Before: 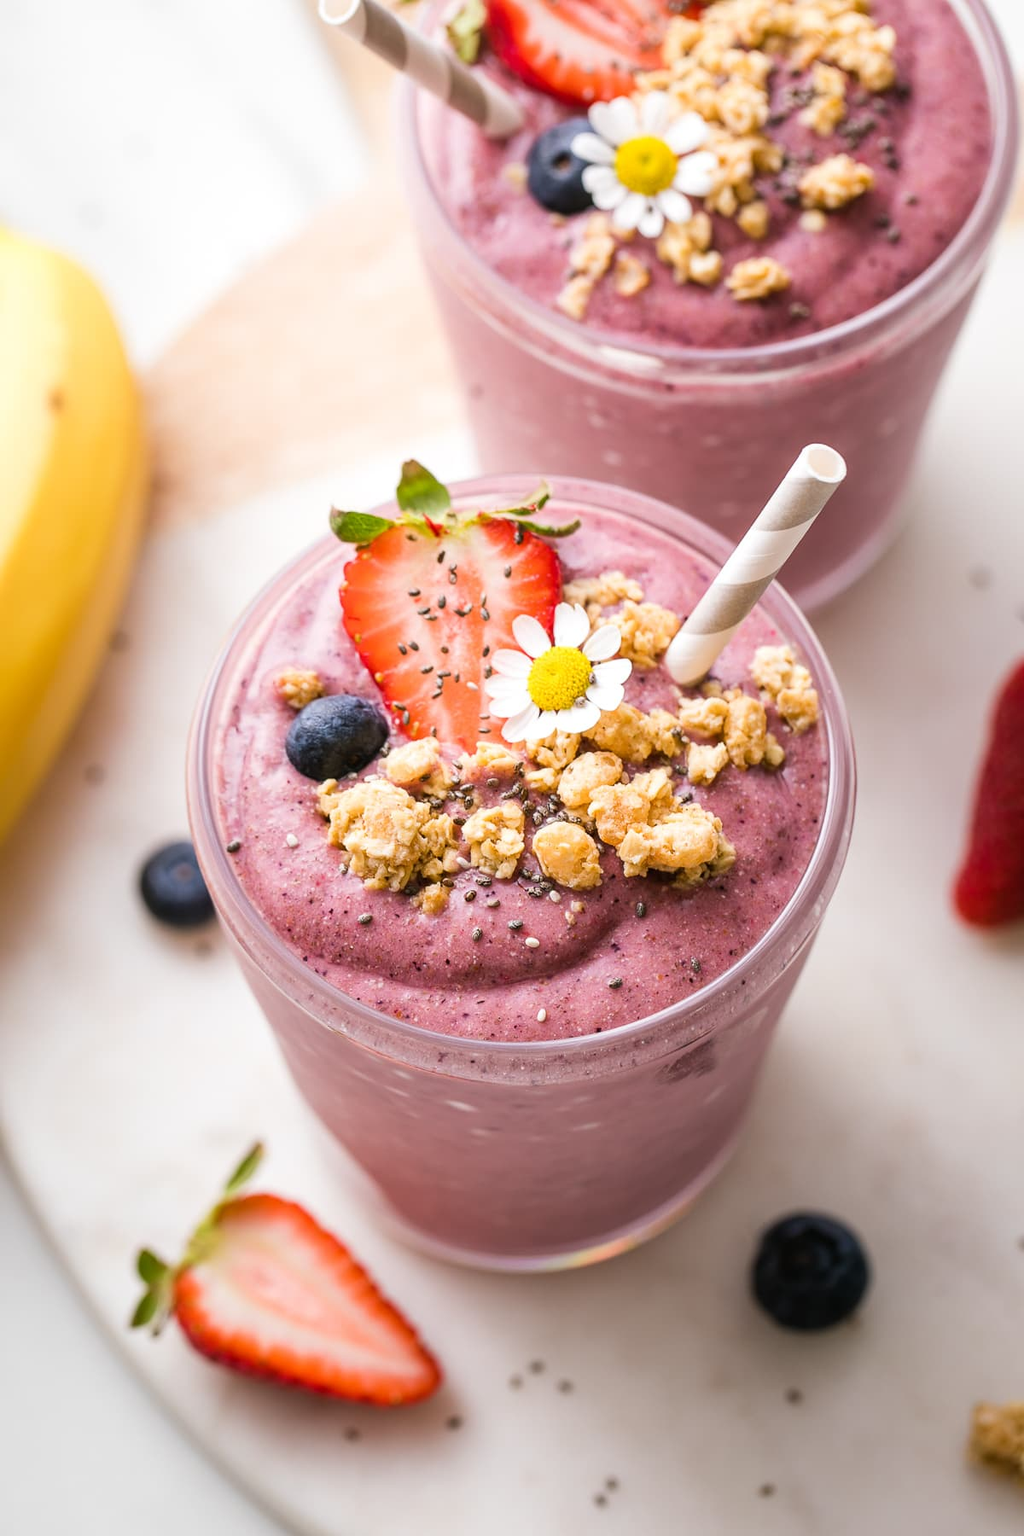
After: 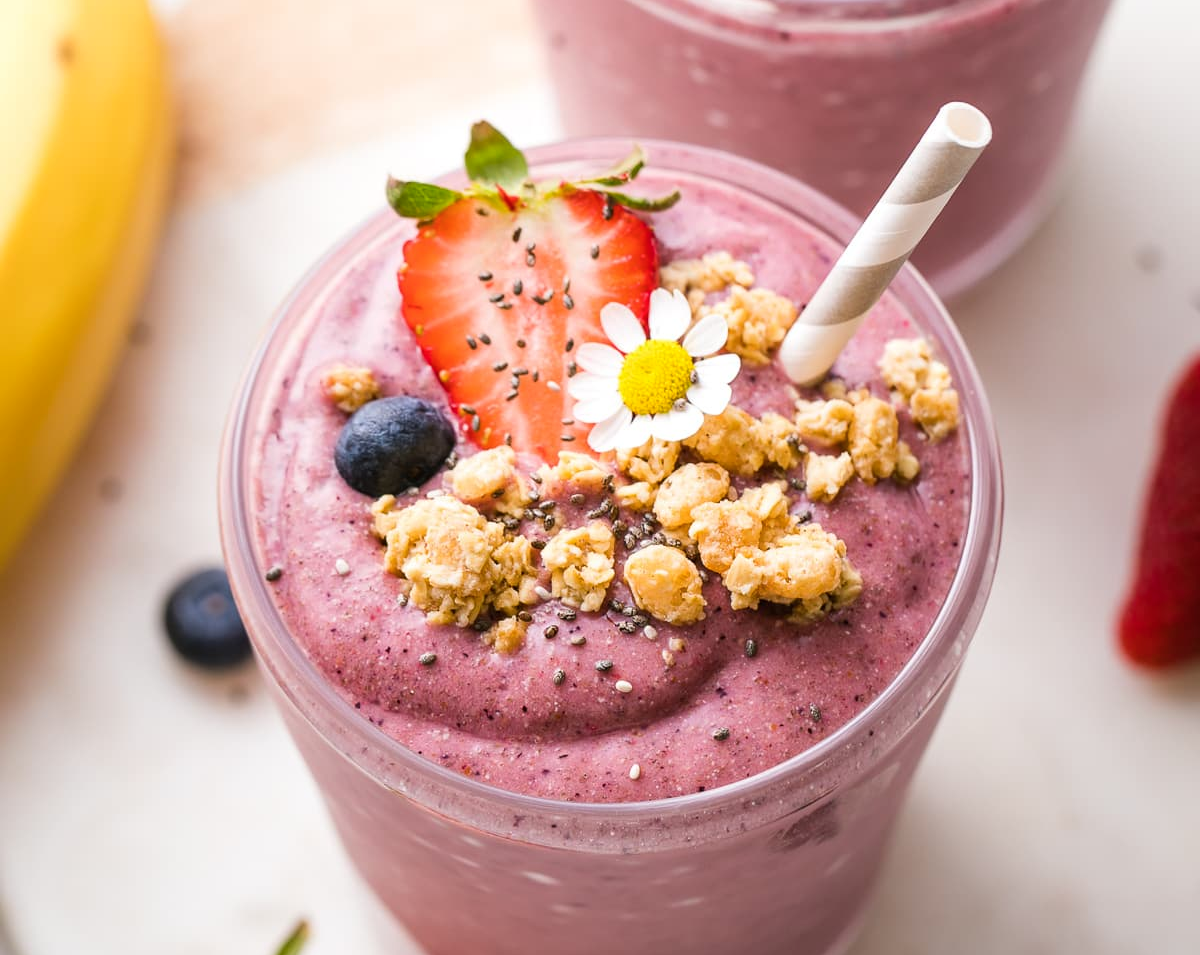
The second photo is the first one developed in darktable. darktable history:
crop and rotate: top 23.239%, bottom 23.693%
color balance rgb: perceptual saturation grading › global saturation 4.022%
